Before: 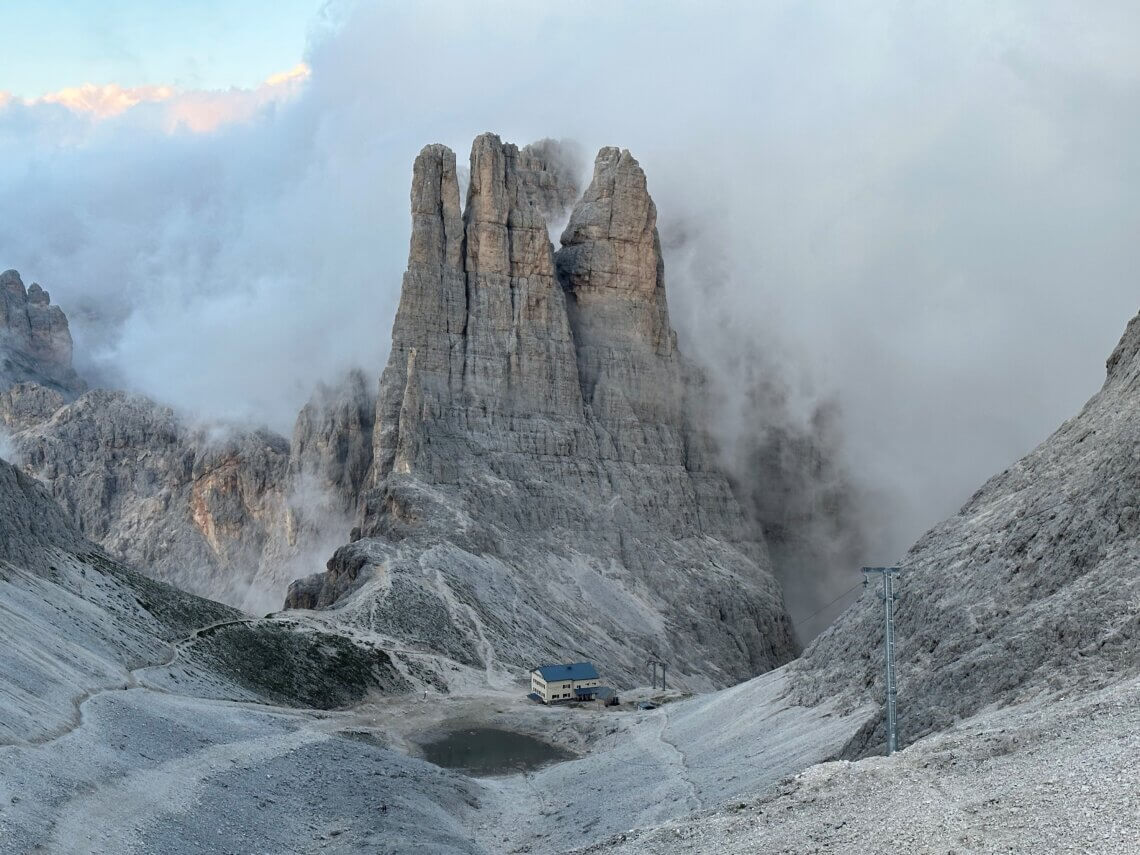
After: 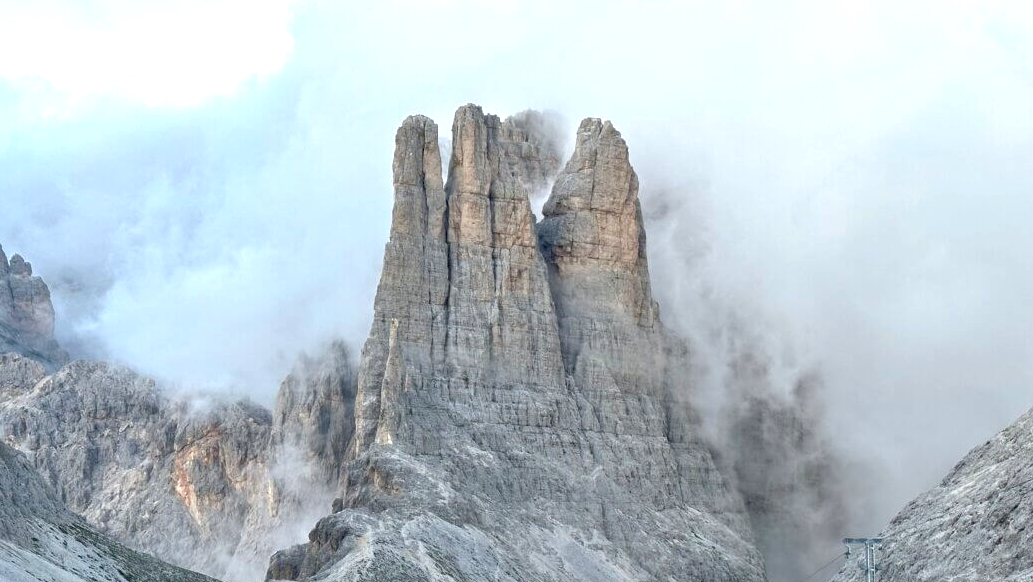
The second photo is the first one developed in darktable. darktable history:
exposure: black level correction 0, exposure 0.703 EV, compensate highlight preservation false
crop: left 1.608%, top 3.43%, right 7.731%, bottom 28.456%
tone equalizer: -7 EV 0.155 EV, -6 EV 0.6 EV, -5 EV 1.14 EV, -4 EV 1.32 EV, -3 EV 1.15 EV, -2 EV 0.6 EV, -1 EV 0.156 EV
